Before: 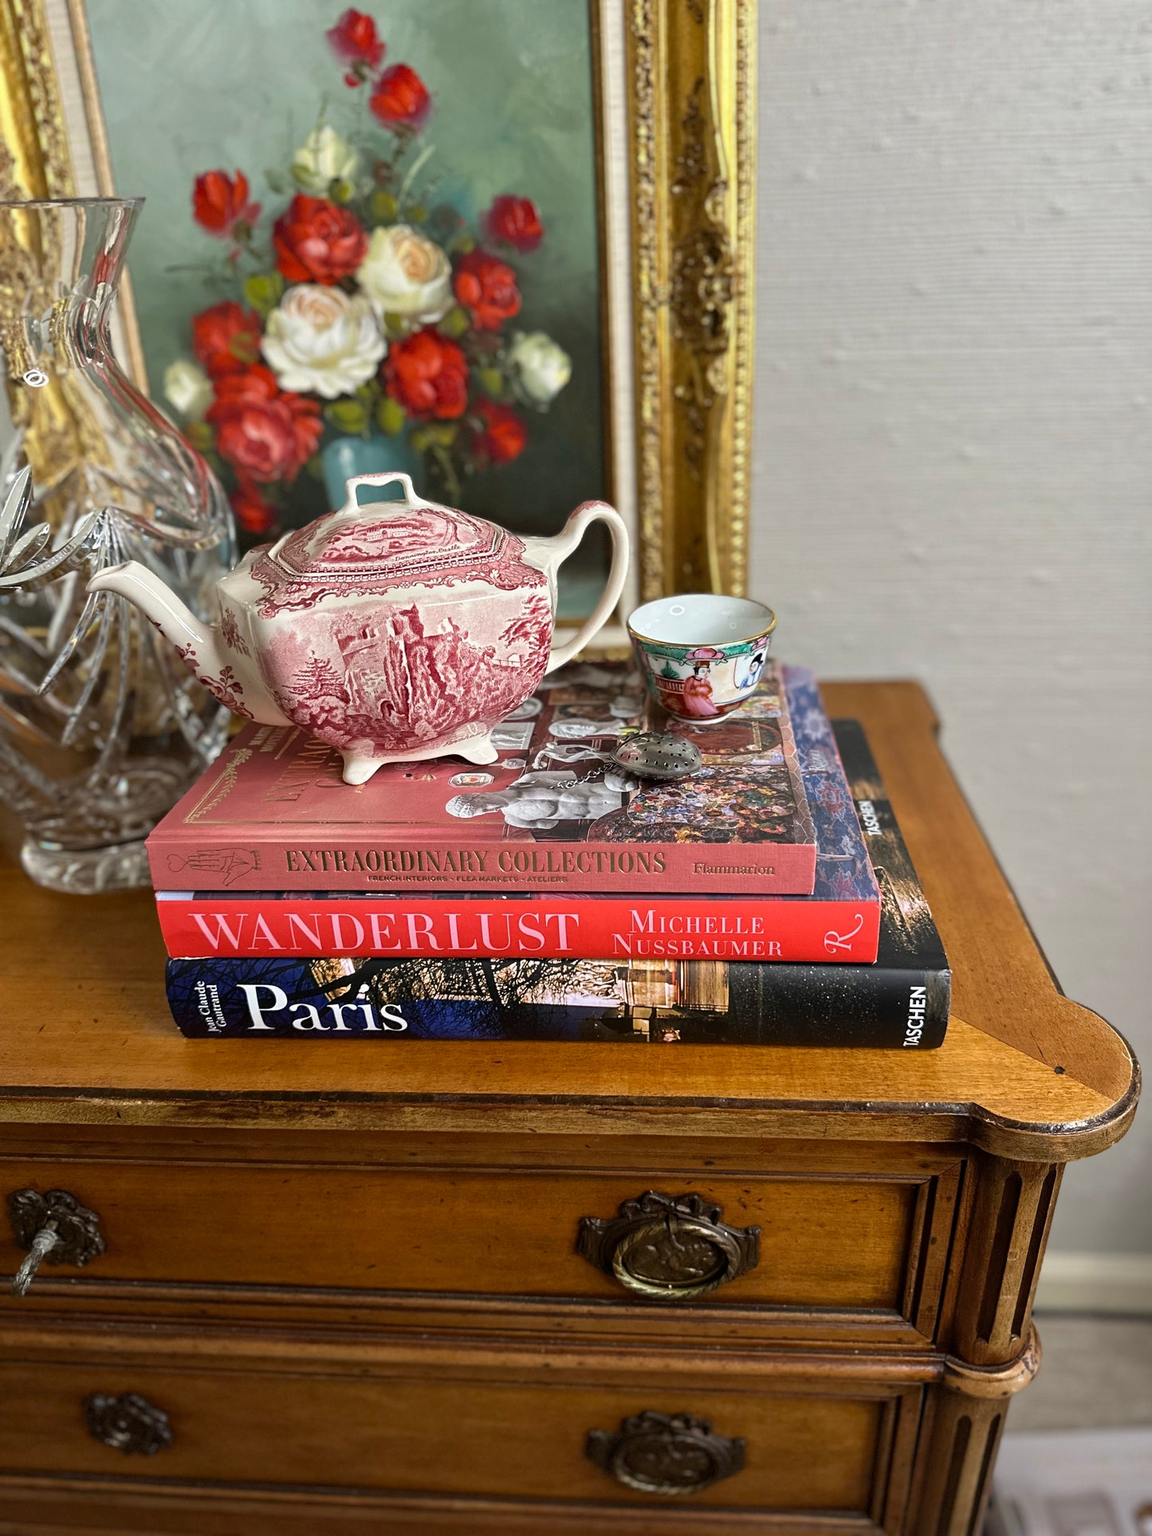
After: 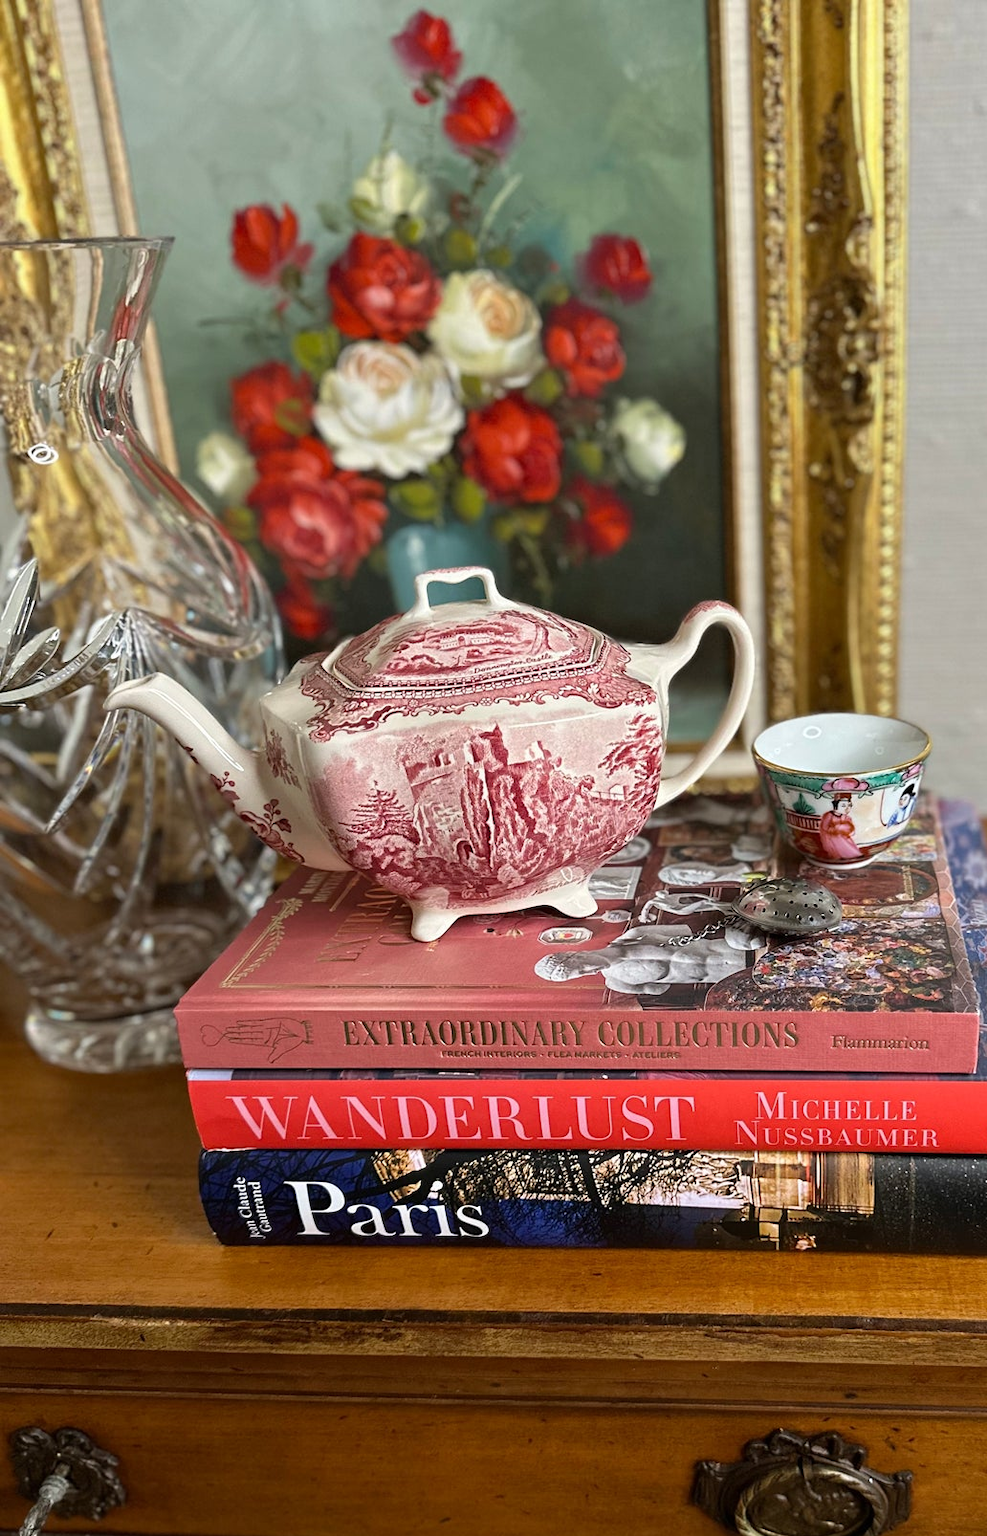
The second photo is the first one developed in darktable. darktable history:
crop: right 28.502%, bottom 16.632%
